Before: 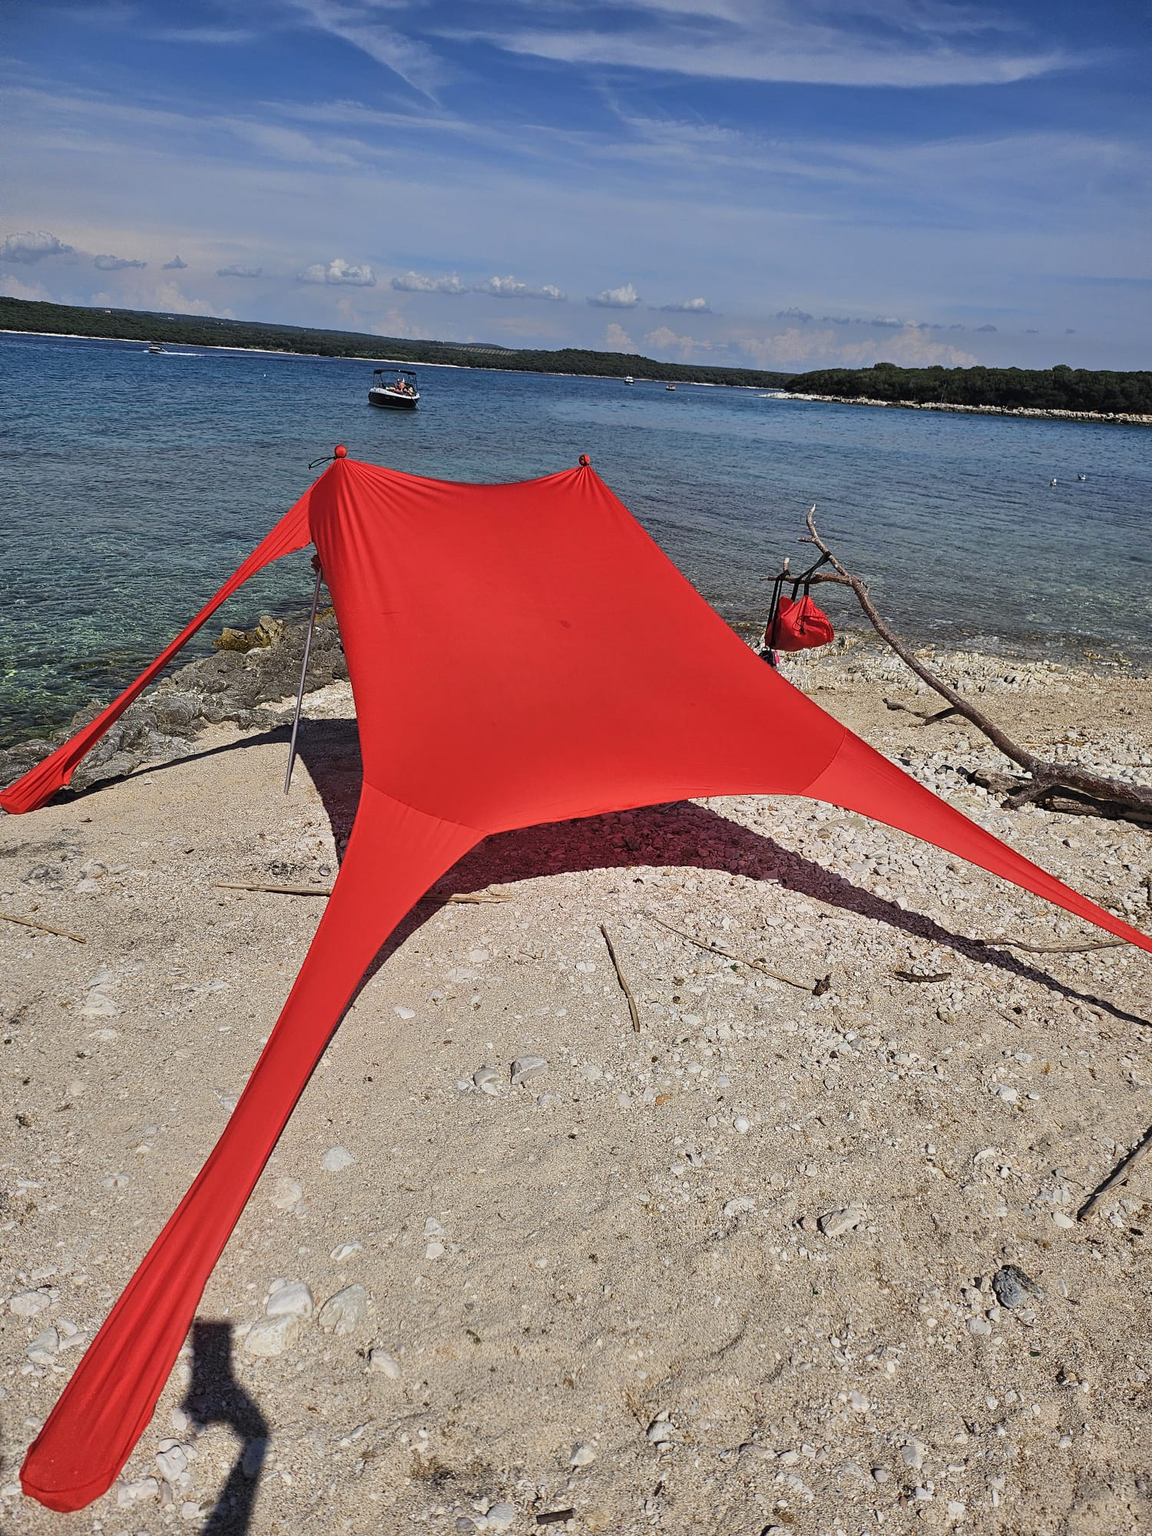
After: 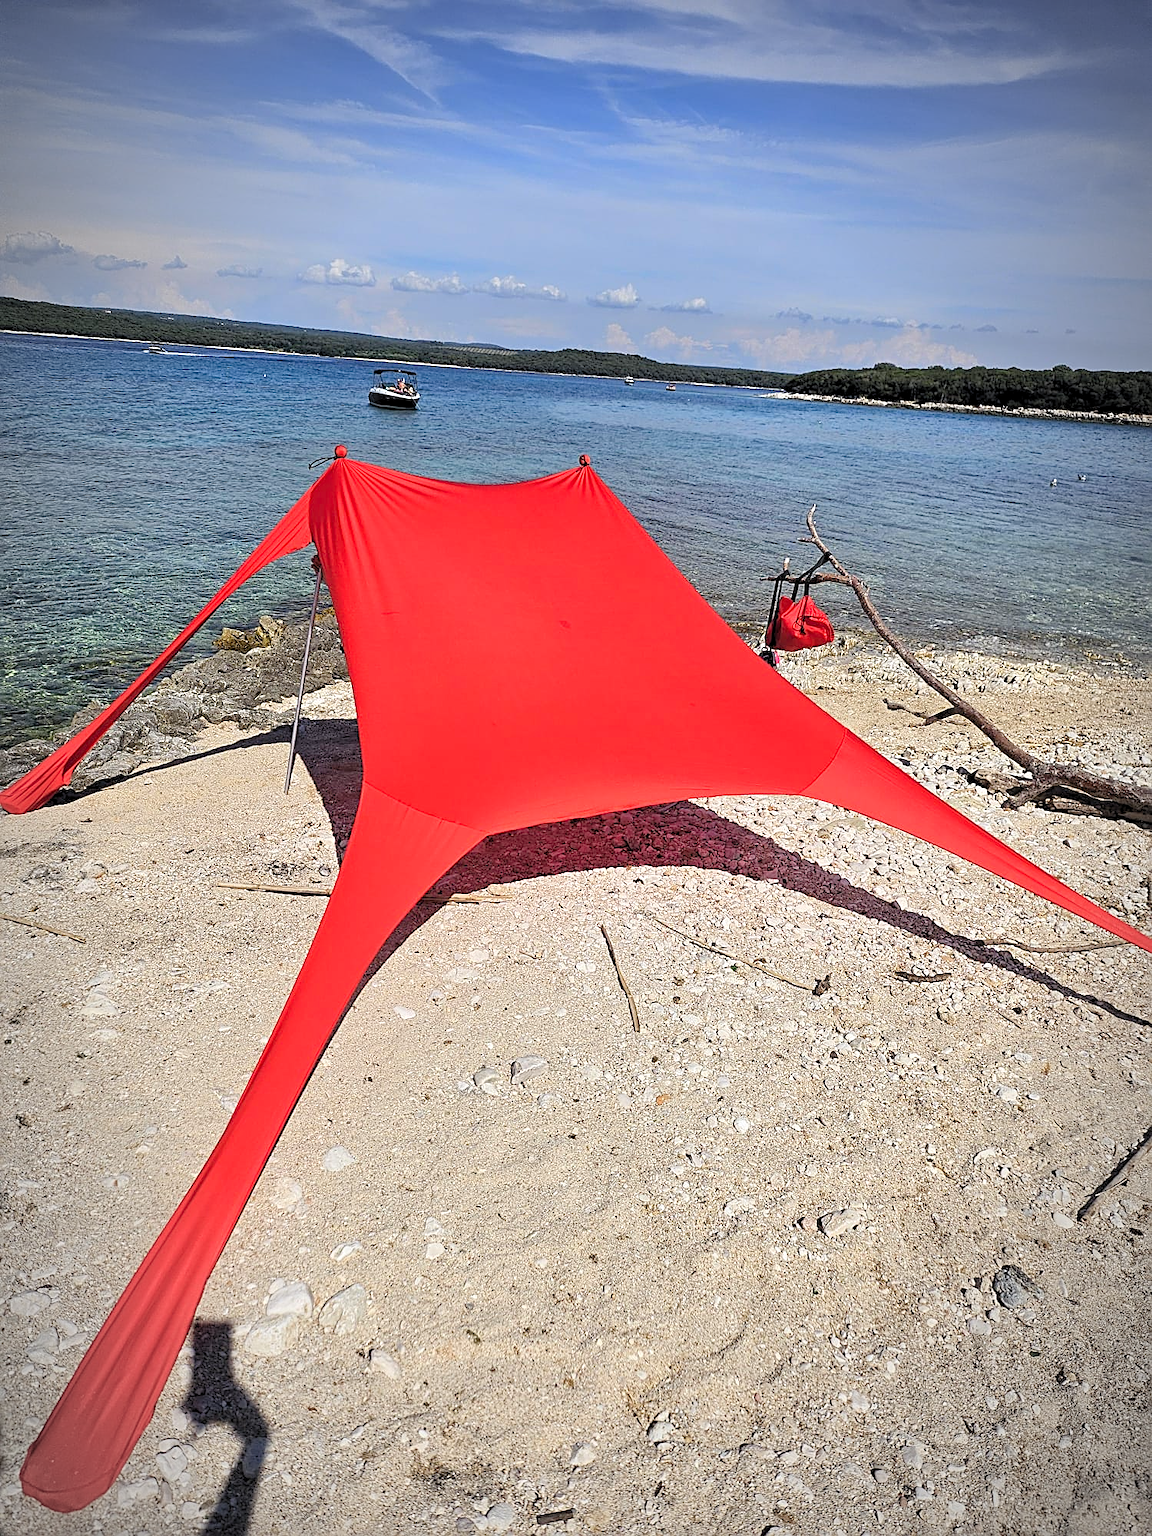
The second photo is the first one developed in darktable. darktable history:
vignetting: automatic ratio true
sharpen: on, module defaults
levels: black 3.83%, white 90.64%, levels [0.044, 0.416, 0.908]
